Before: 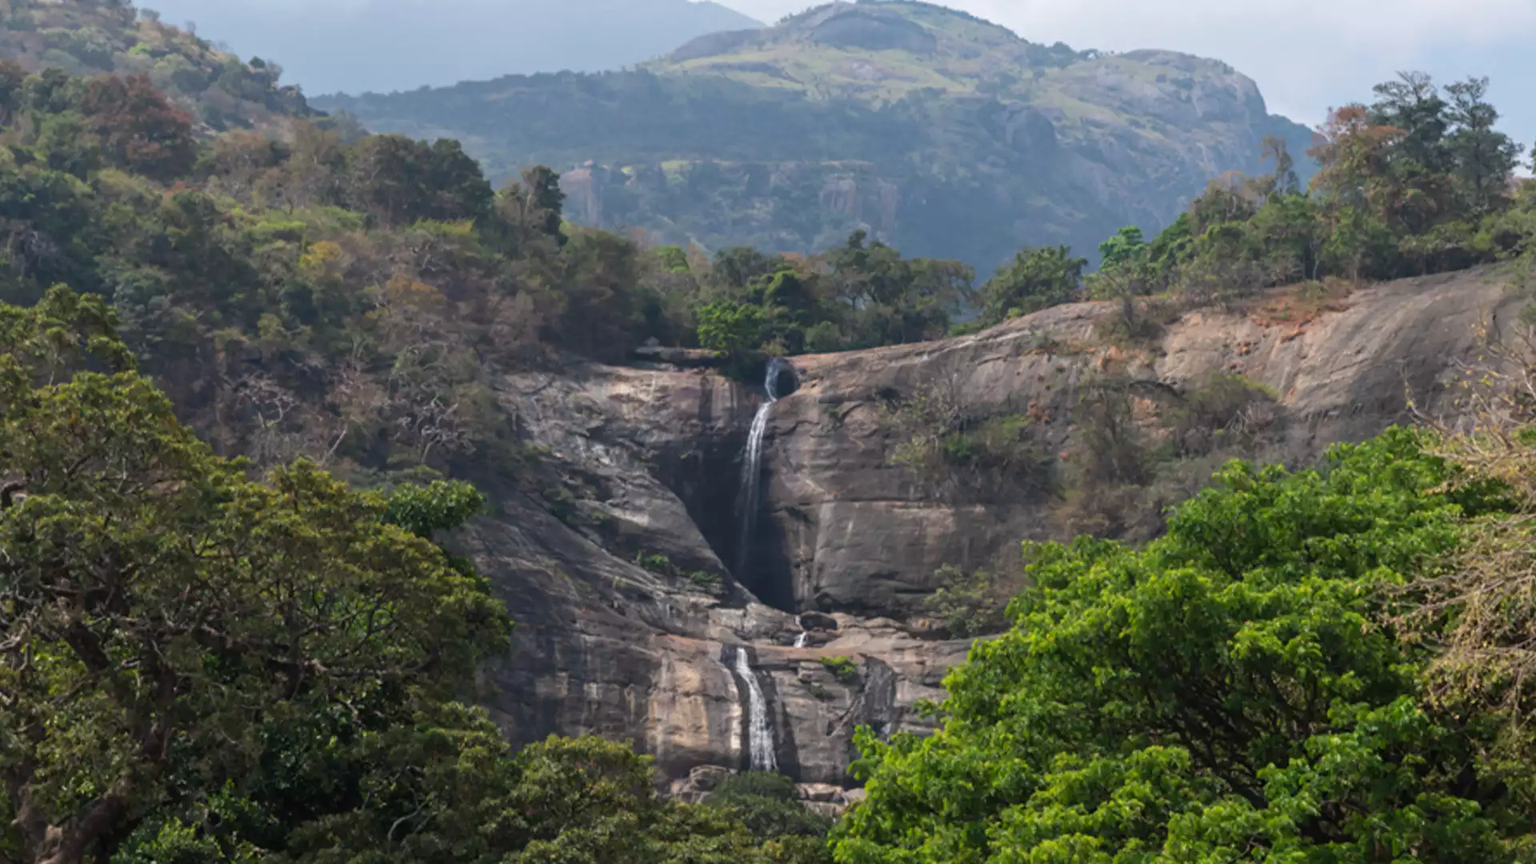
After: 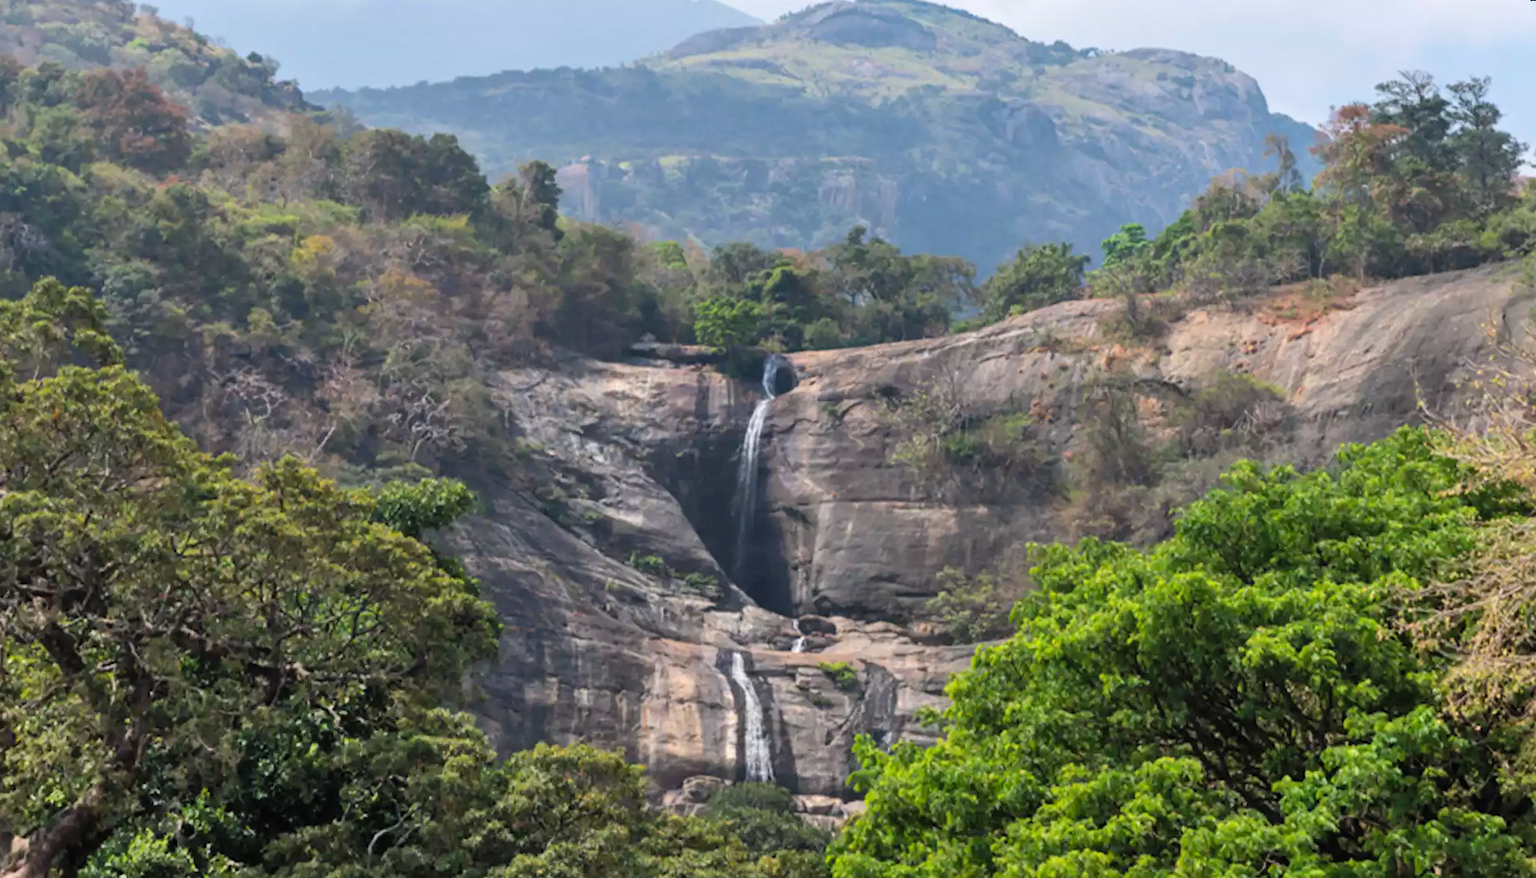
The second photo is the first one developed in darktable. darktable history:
tone curve: curves: ch0 [(0, 0) (0.004, 0.001) (0.133, 0.151) (0.325, 0.399) (0.475, 0.579) (0.832, 0.902) (1, 1)], color space Lab, linked channels, preserve colors none
rotate and perspective: rotation 0.226°, lens shift (vertical) -0.042, crop left 0.023, crop right 0.982, crop top 0.006, crop bottom 0.994
shadows and highlights: low approximation 0.01, soften with gaussian
